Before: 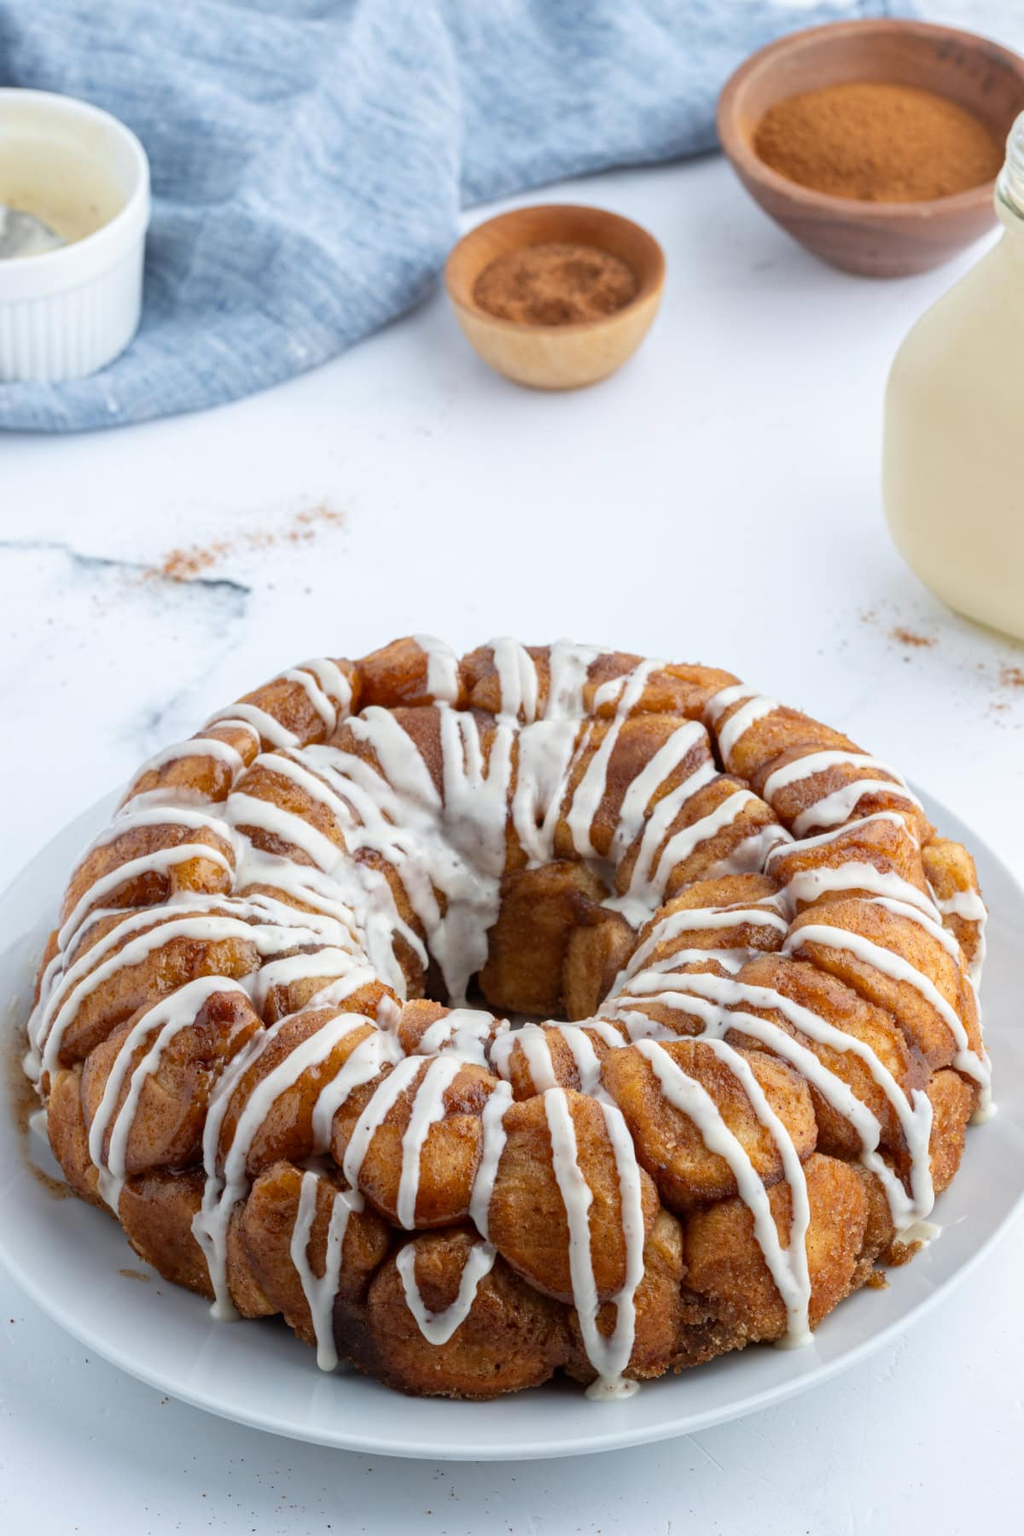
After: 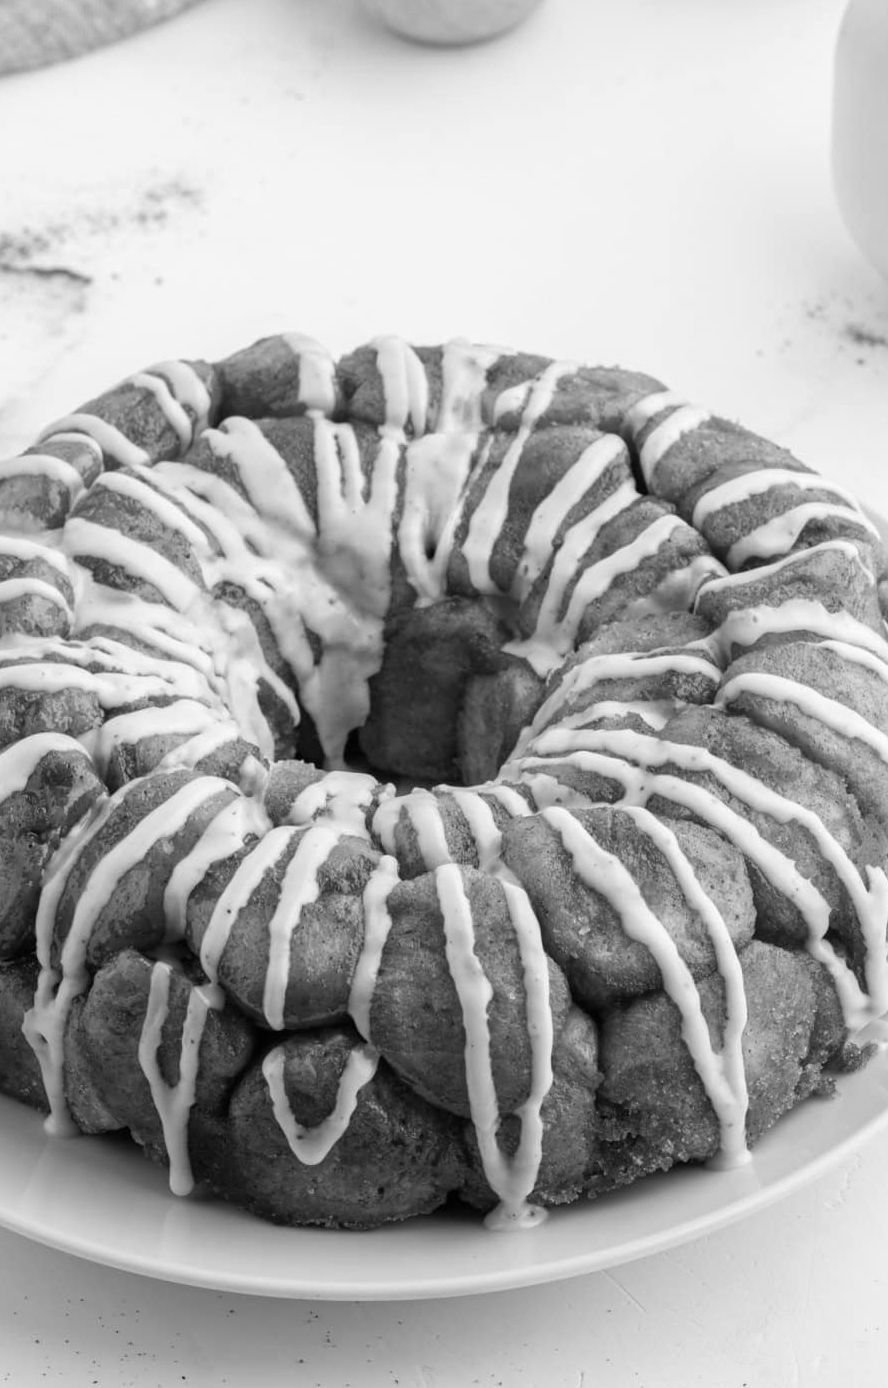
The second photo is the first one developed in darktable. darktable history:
crop: left 16.871%, top 22.857%, right 9.116%
monochrome: on, module defaults
